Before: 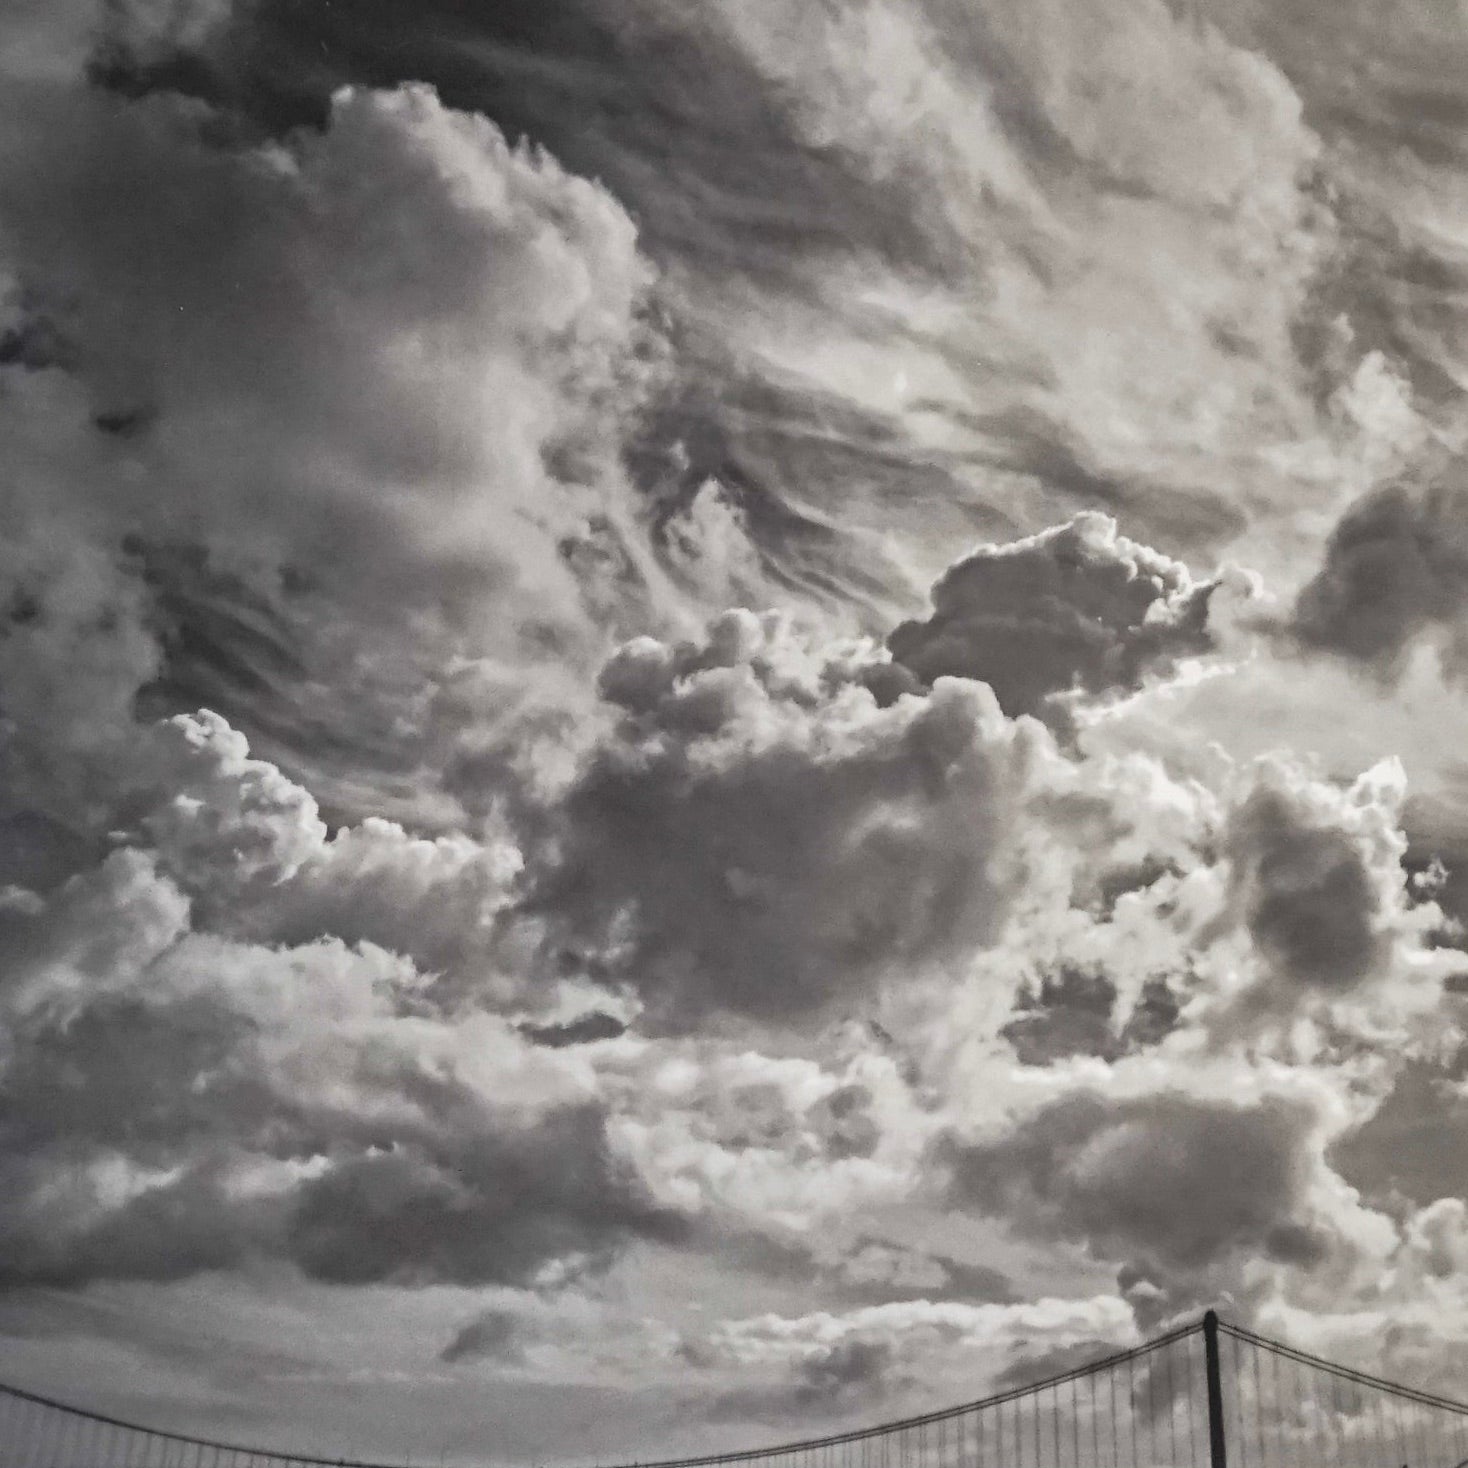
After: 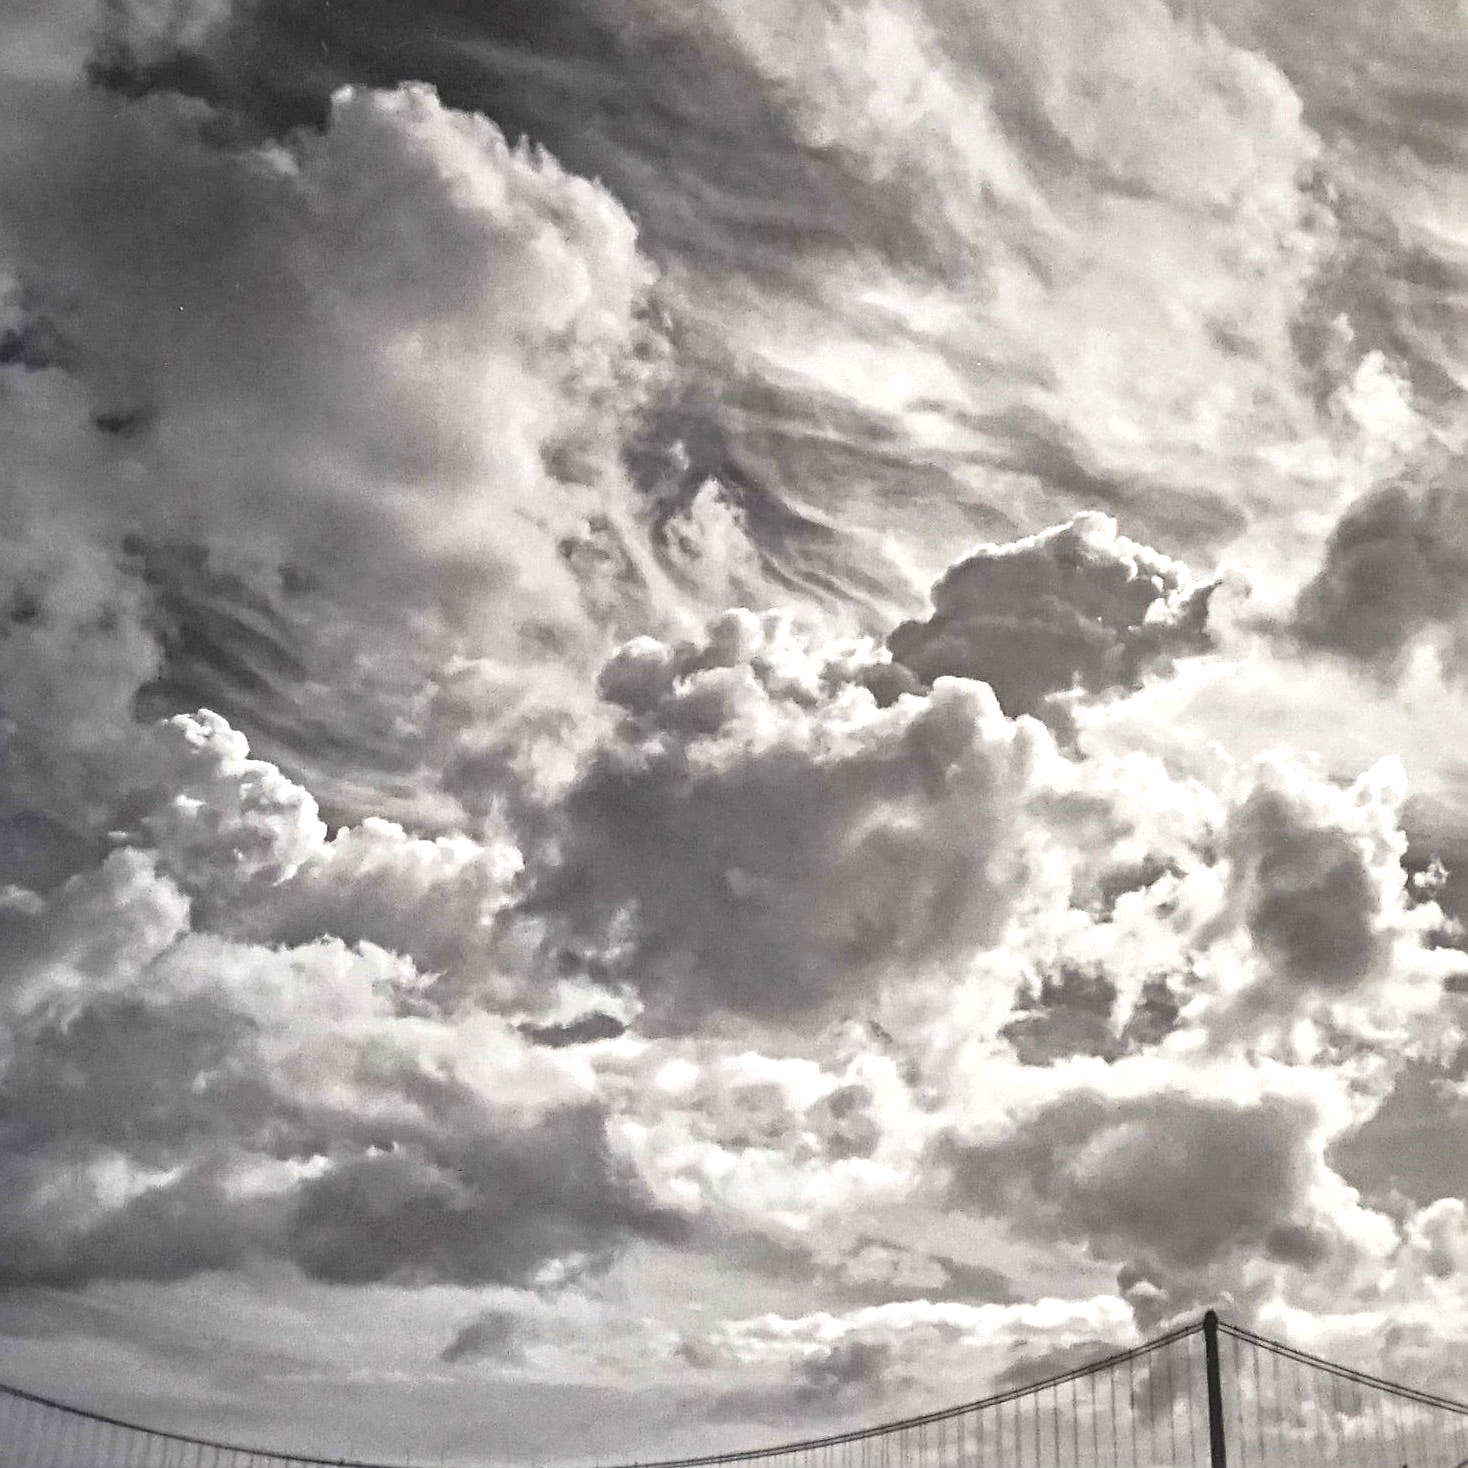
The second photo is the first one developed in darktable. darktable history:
local contrast: mode bilateral grid, contrast 20, coarseness 50, detail 102%, midtone range 0.2
exposure: black level correction 0, exposure 0.696 EV, compensate exposure bias true, compensate highlight preservation false
sharpen: on, module defaults
